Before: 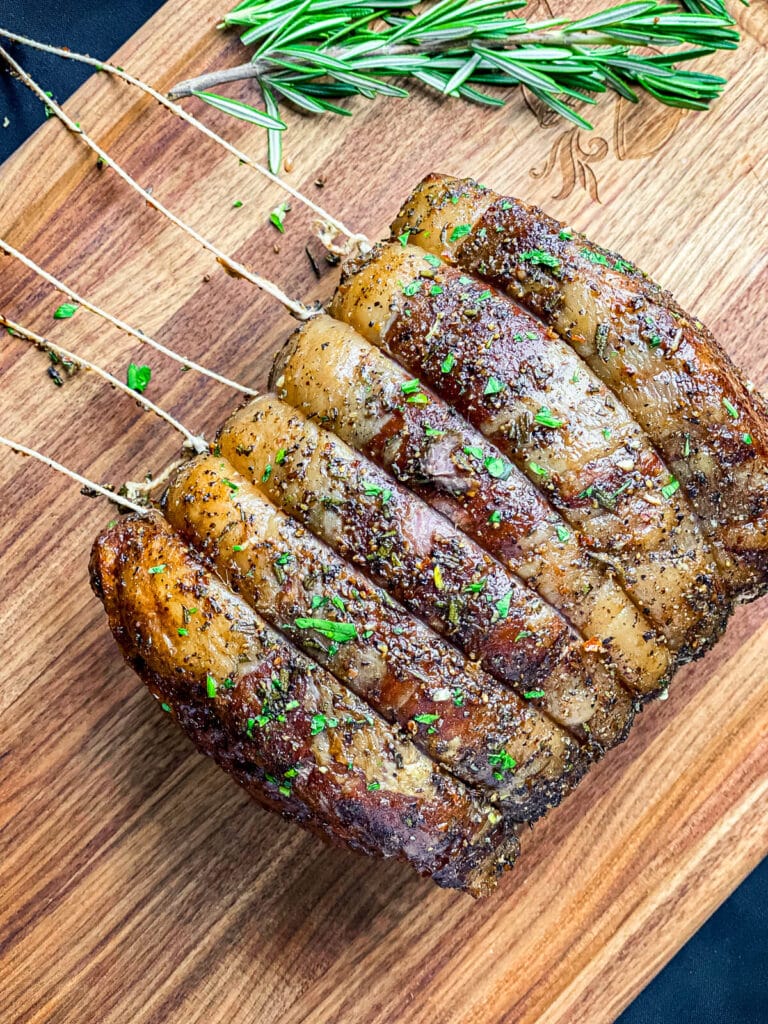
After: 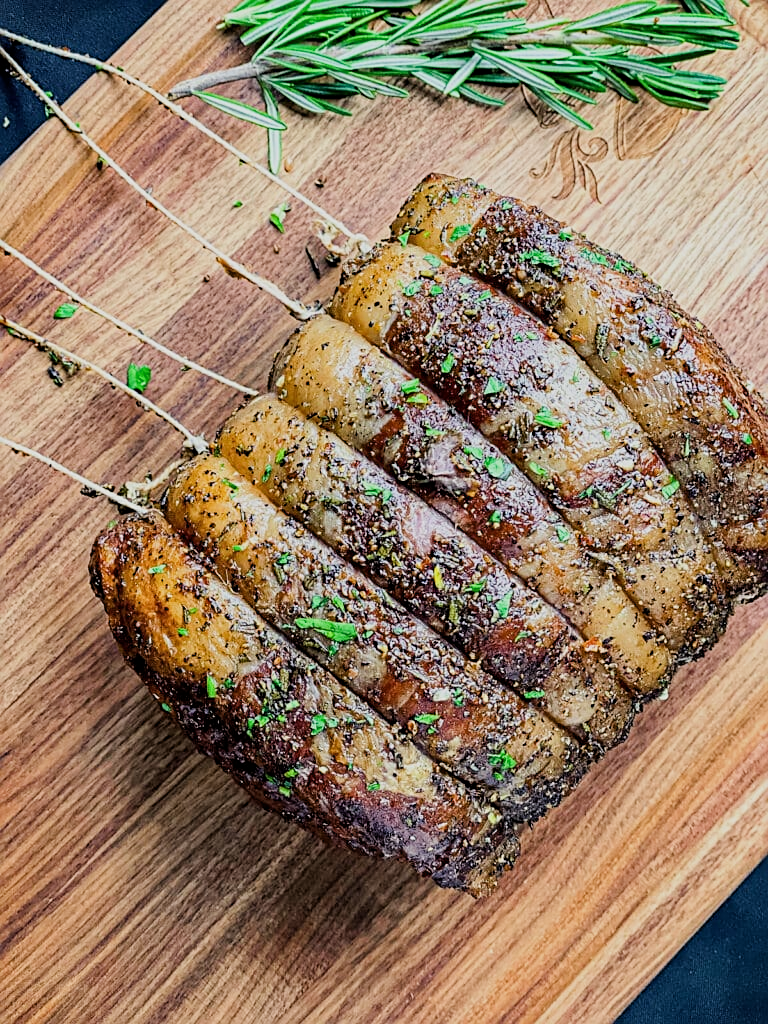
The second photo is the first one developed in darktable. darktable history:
sharpen: on, module defaults
filmic rgb: hardness 4.17
